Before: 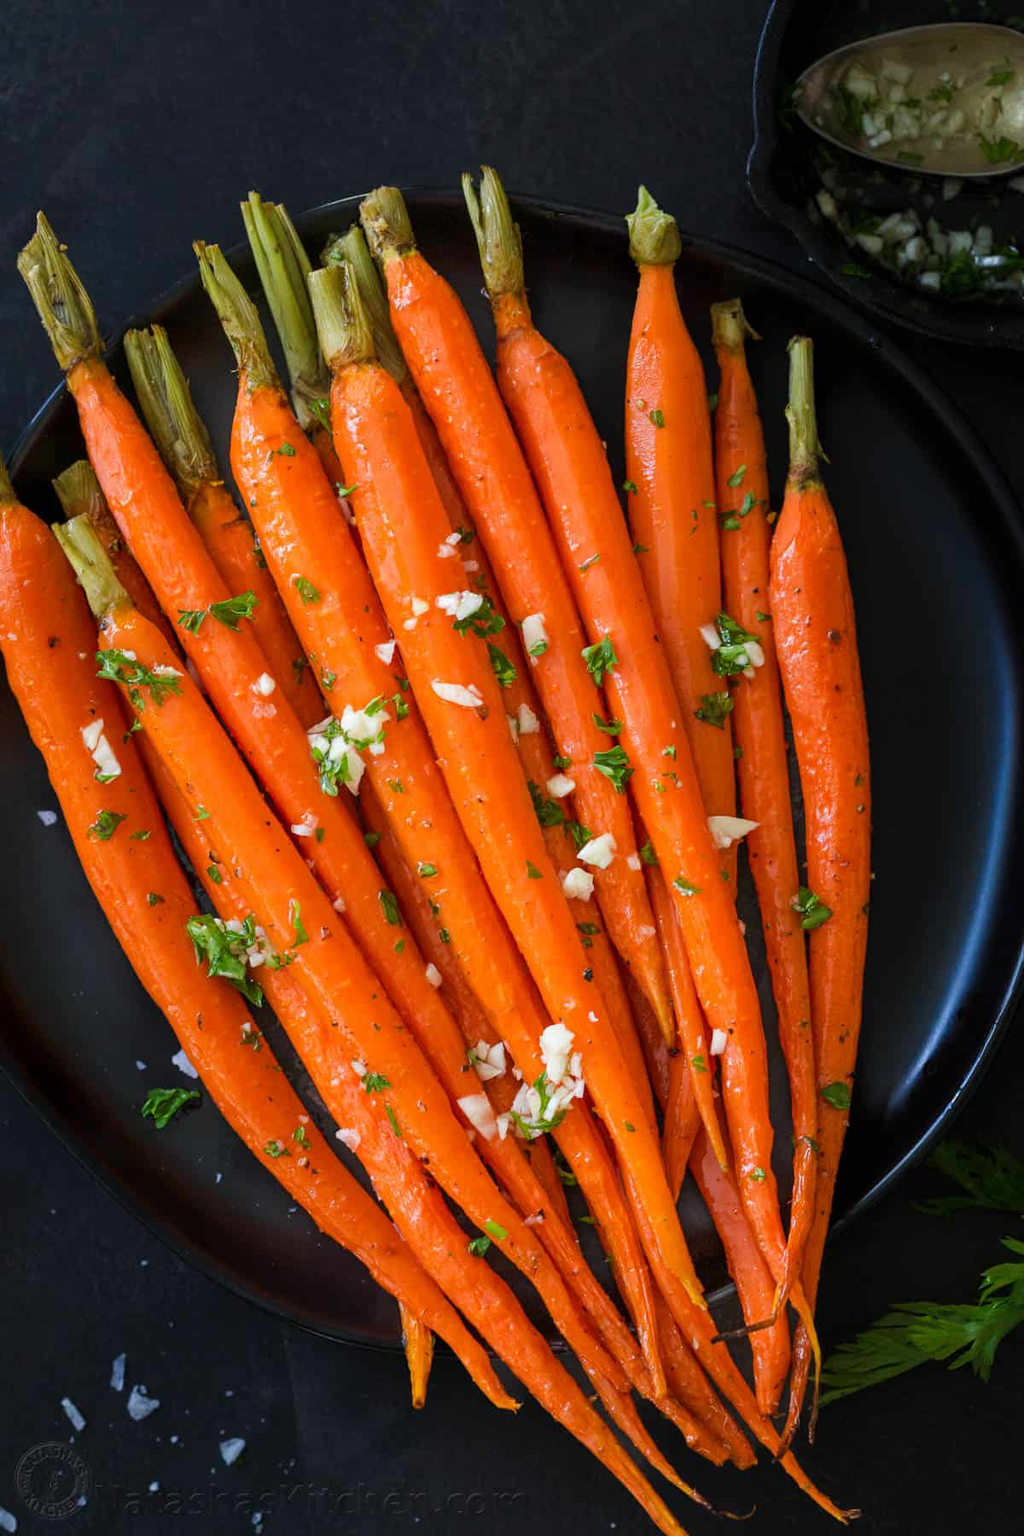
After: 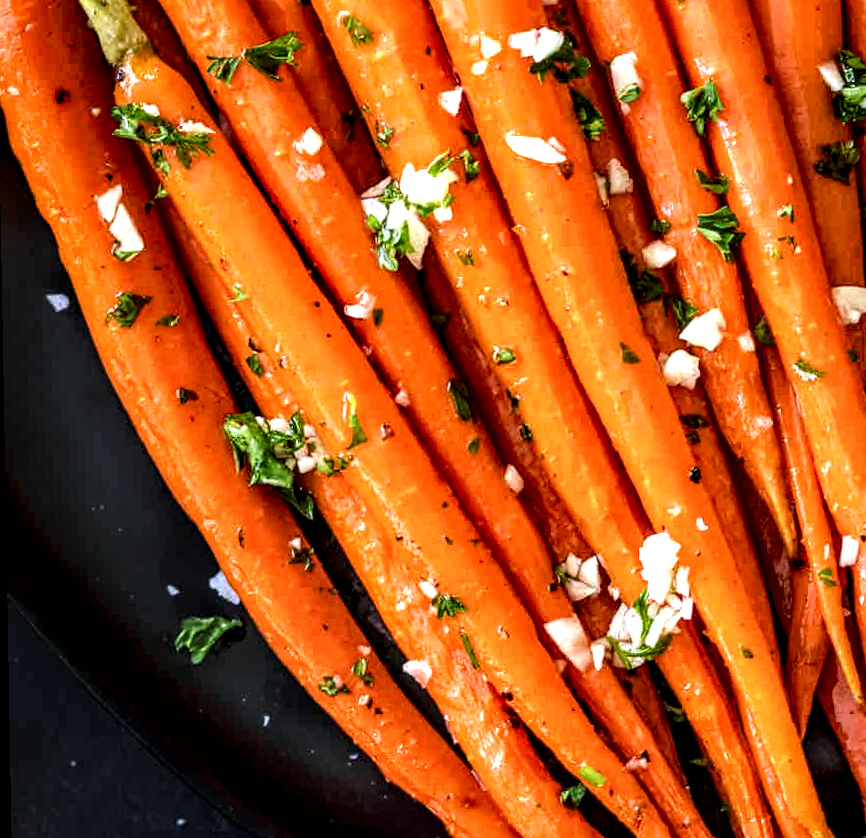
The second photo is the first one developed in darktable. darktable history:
rotate and perspective: rotation -1°, crop left 0.011, crop right 0.989, crop top 0.025, crop bottom 0.975
tone equalizer: -8 EV -0.75 EV, -7 EV -0.7 EV, -6 EV -0.6 EV, -5 EV -0.4 EV, -3 EV 0.4 EV, -2 EV 0.6 EV, -1 EV 0.7 EV, +0 EV 0.75 EV, edges refinement/feathering 500, mask exposure compensation -1.57 EV, preserve details no
crop: top 36.498%, right 27.964%, bottom 14.995%
local contrast: highlights 19%, detail 186%
